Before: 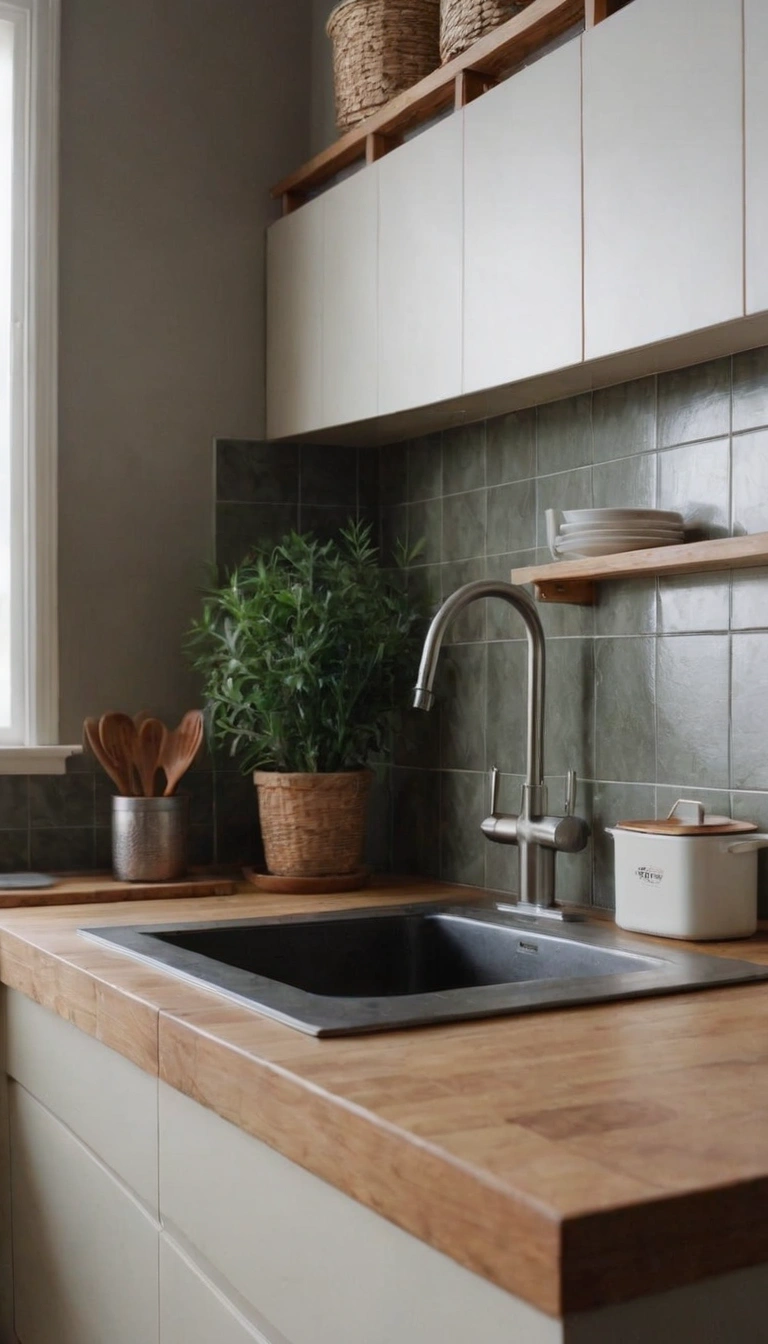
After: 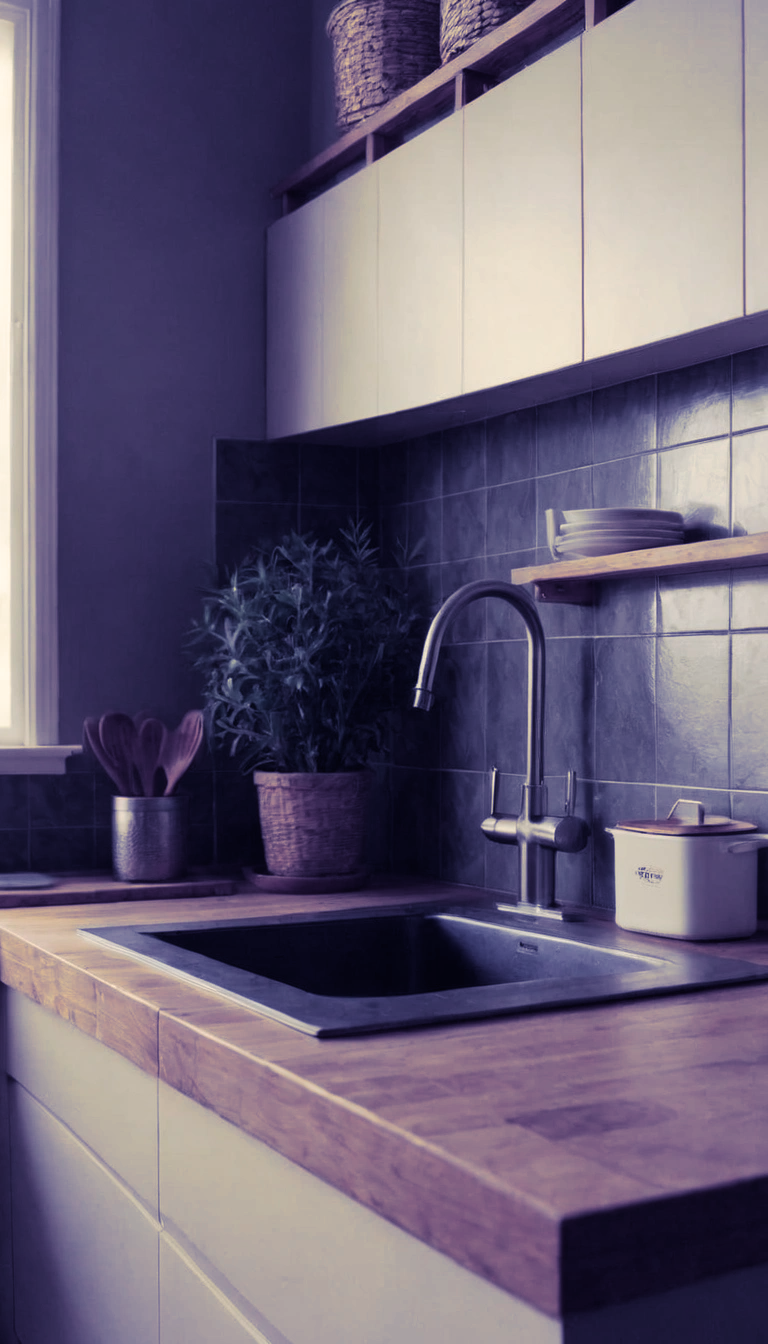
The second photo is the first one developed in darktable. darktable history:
split-toning: shadows › hue 242.67°, shadows › saturation 0.733, highlights › hue 45.33°, highlights › saturation 0.667, balance -53.304, compress 21.15%
white balance: red 1.045, blue 0.932
